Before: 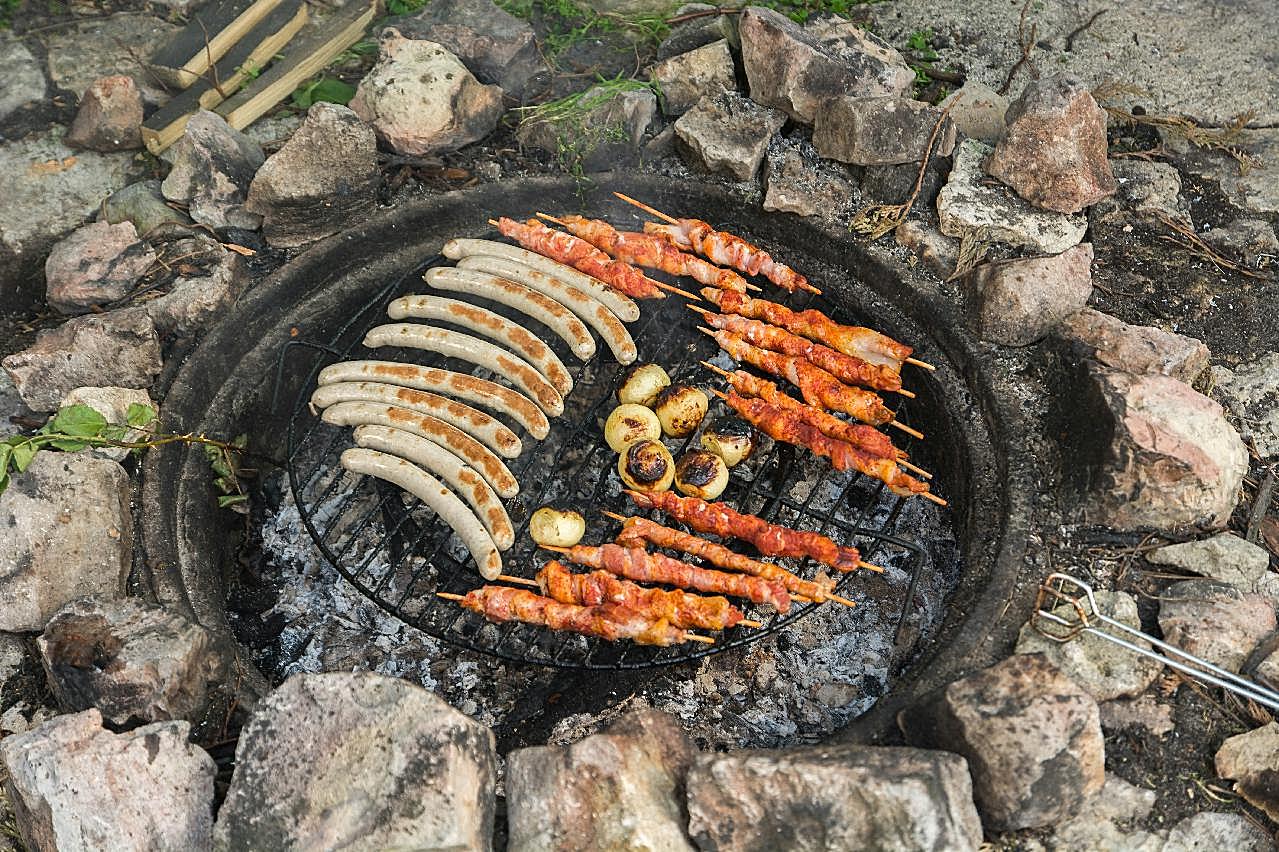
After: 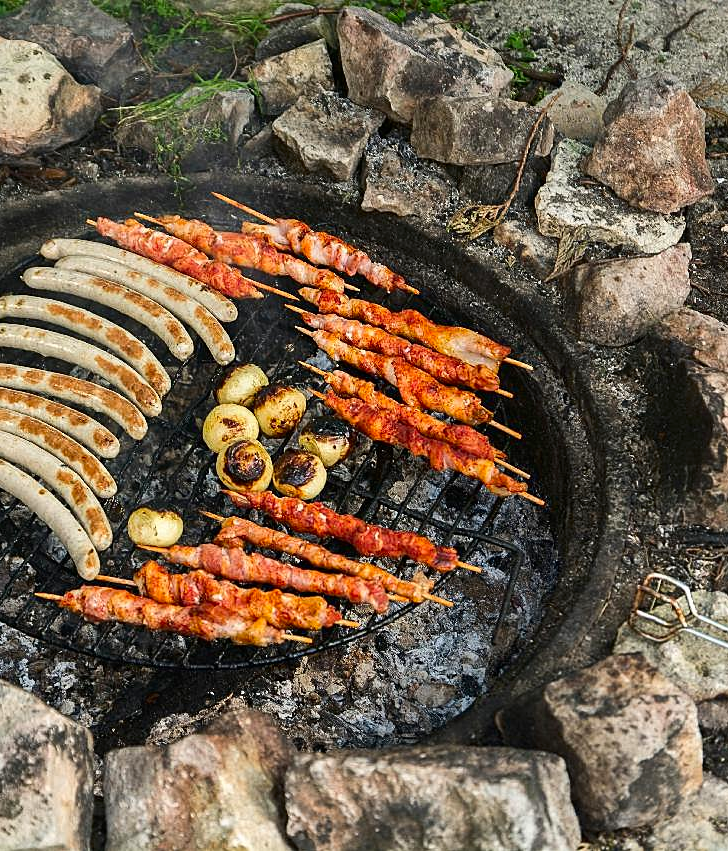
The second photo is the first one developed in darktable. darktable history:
crop: left 31.473%, top 0.015%, right 11.602%
contrast brightness saturation: contrast 0.132, brightness -0.056, saturation 0.154
